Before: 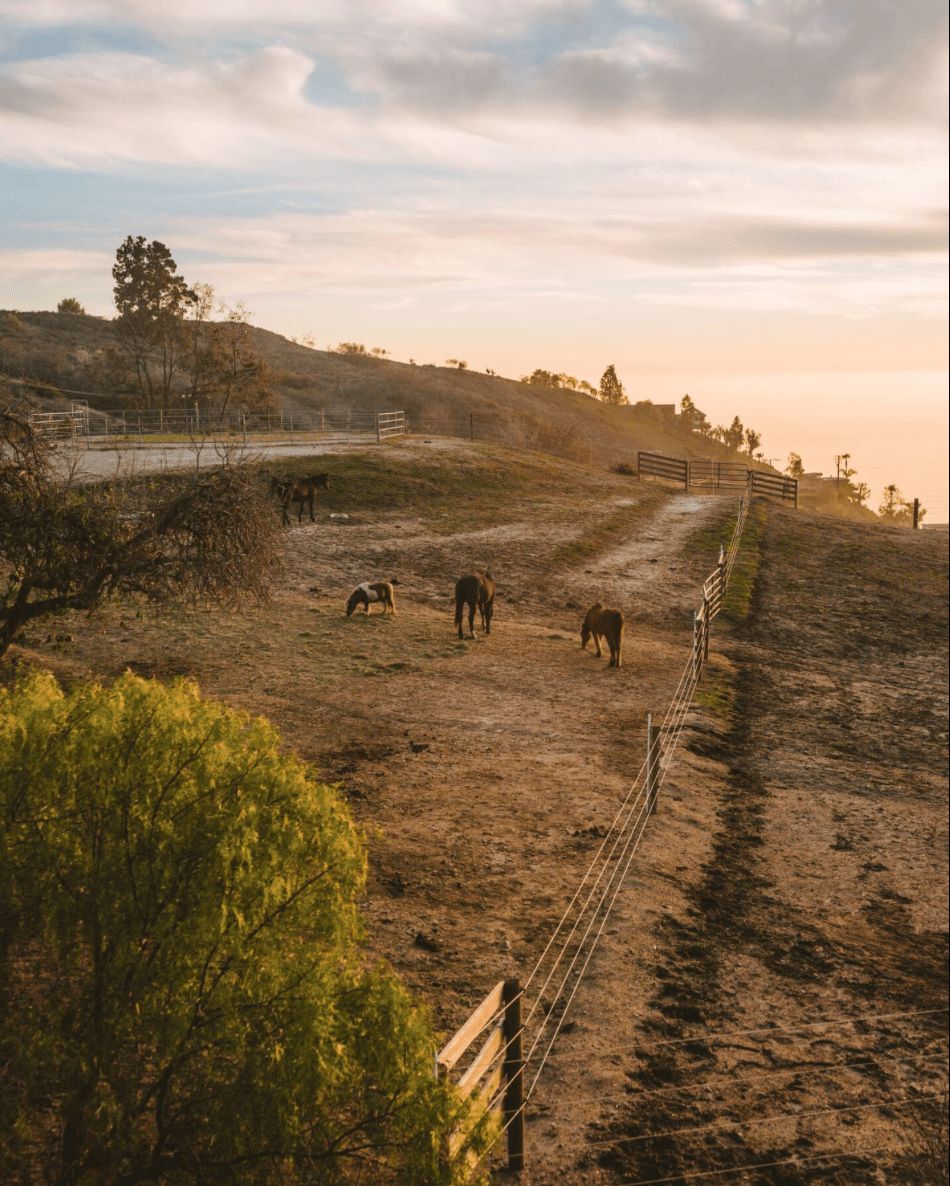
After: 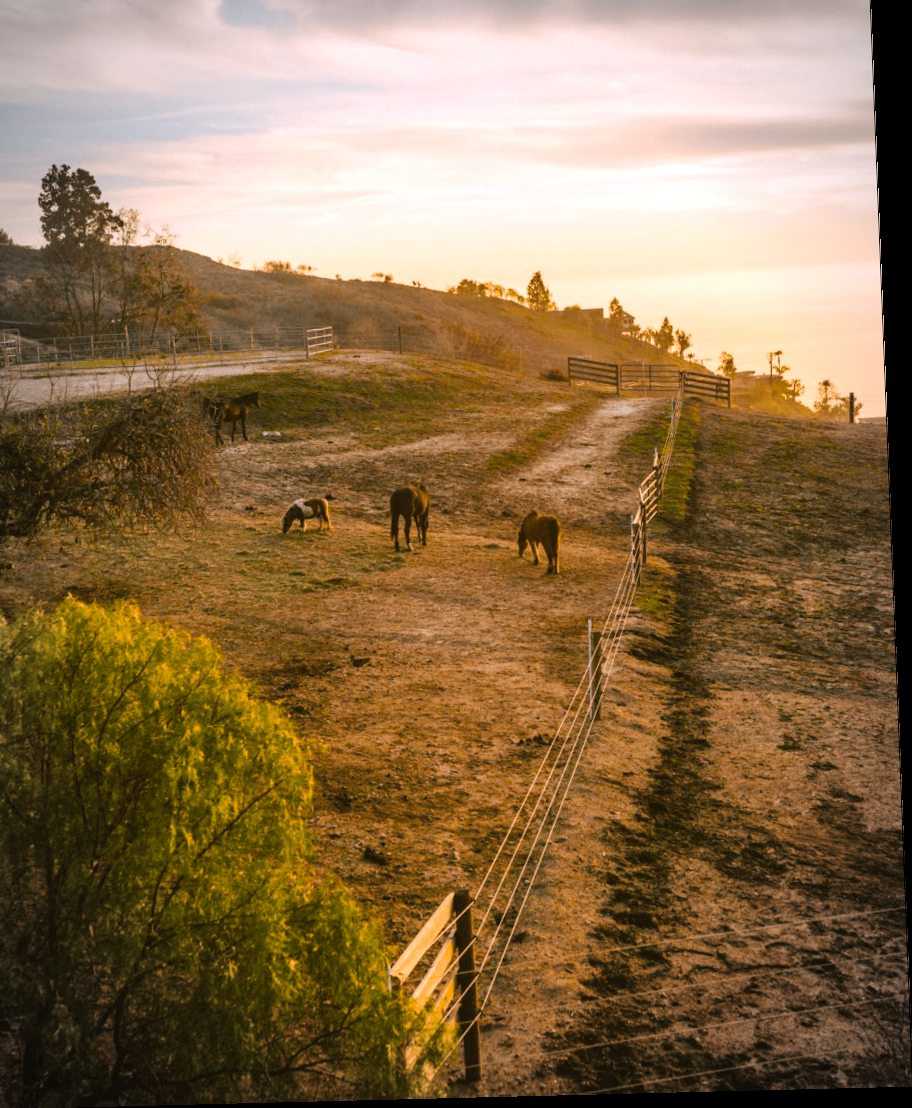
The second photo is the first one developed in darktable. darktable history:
color balance rgb: shadows lift › chroma 2%, shadows lift › hue 217.2°, power › chroma 0.25%, power › hue 60°, highlights gain › chroma 1.5%, highlights gain › hue 309.6°, global offset › luminance -0.5%, perceptual saturation grading › global saturation 15%, global vibrance 20%
vignetting: automatic ratio true
crop and rotate: left 8.262%, top 9.226%
white balance: emerald 1
rotate and perspective: rotation -2.22°, lens shift (horizontal) -0.022, automatic cropping off
exposure: exposure 0.376 EV, compensate highlight preservation false
